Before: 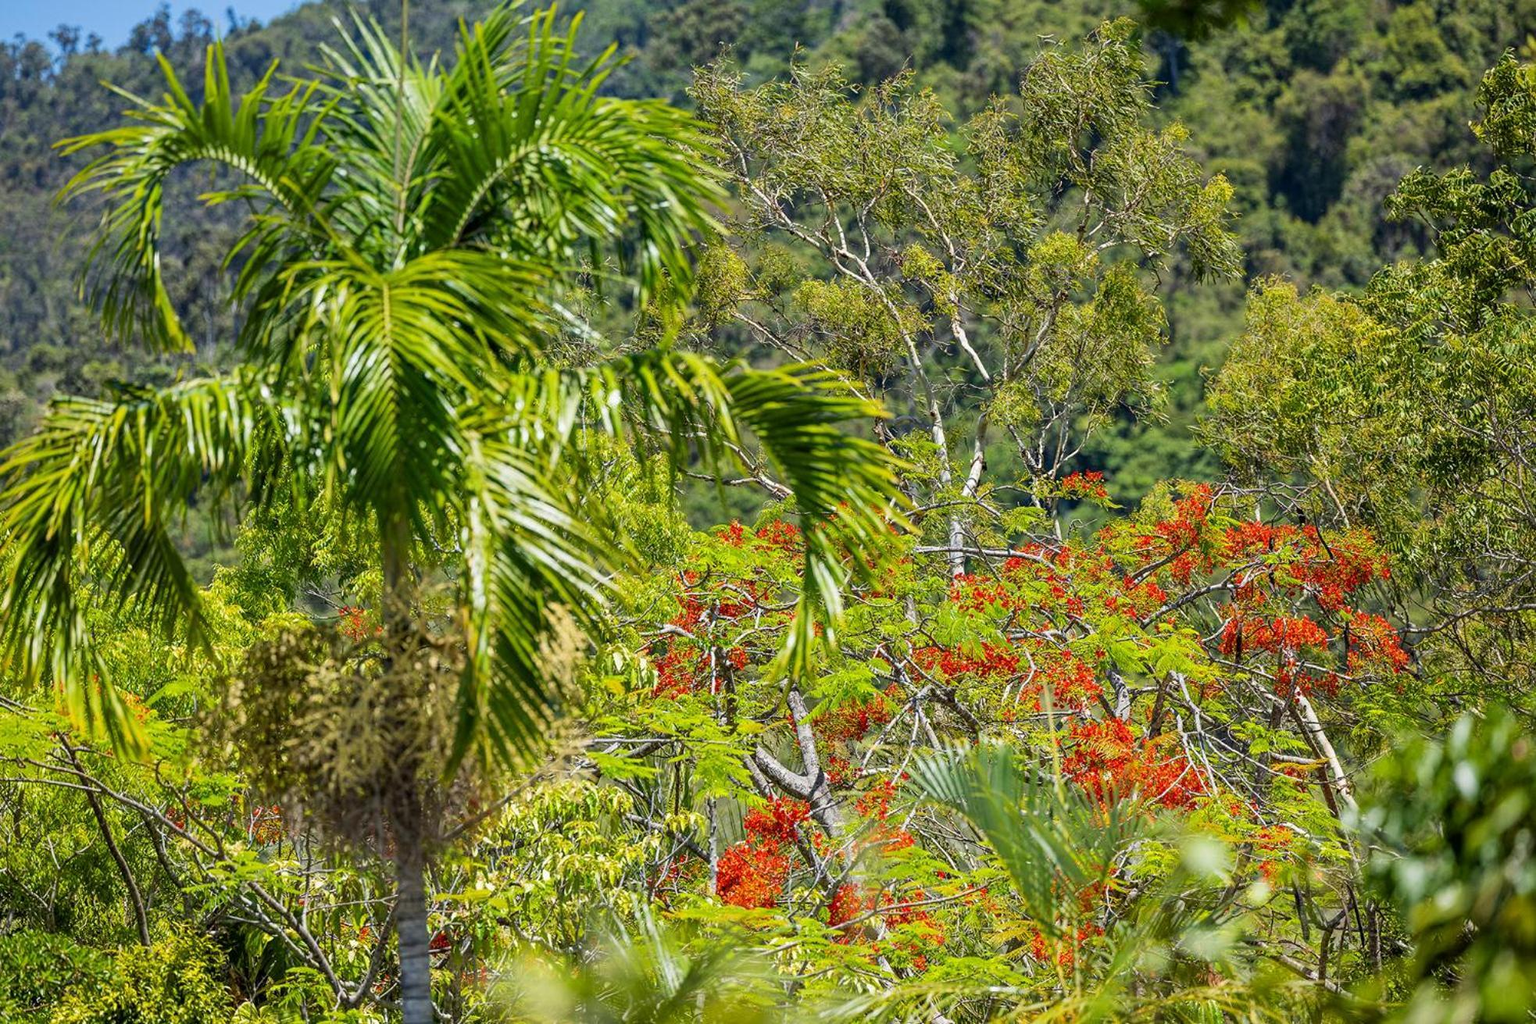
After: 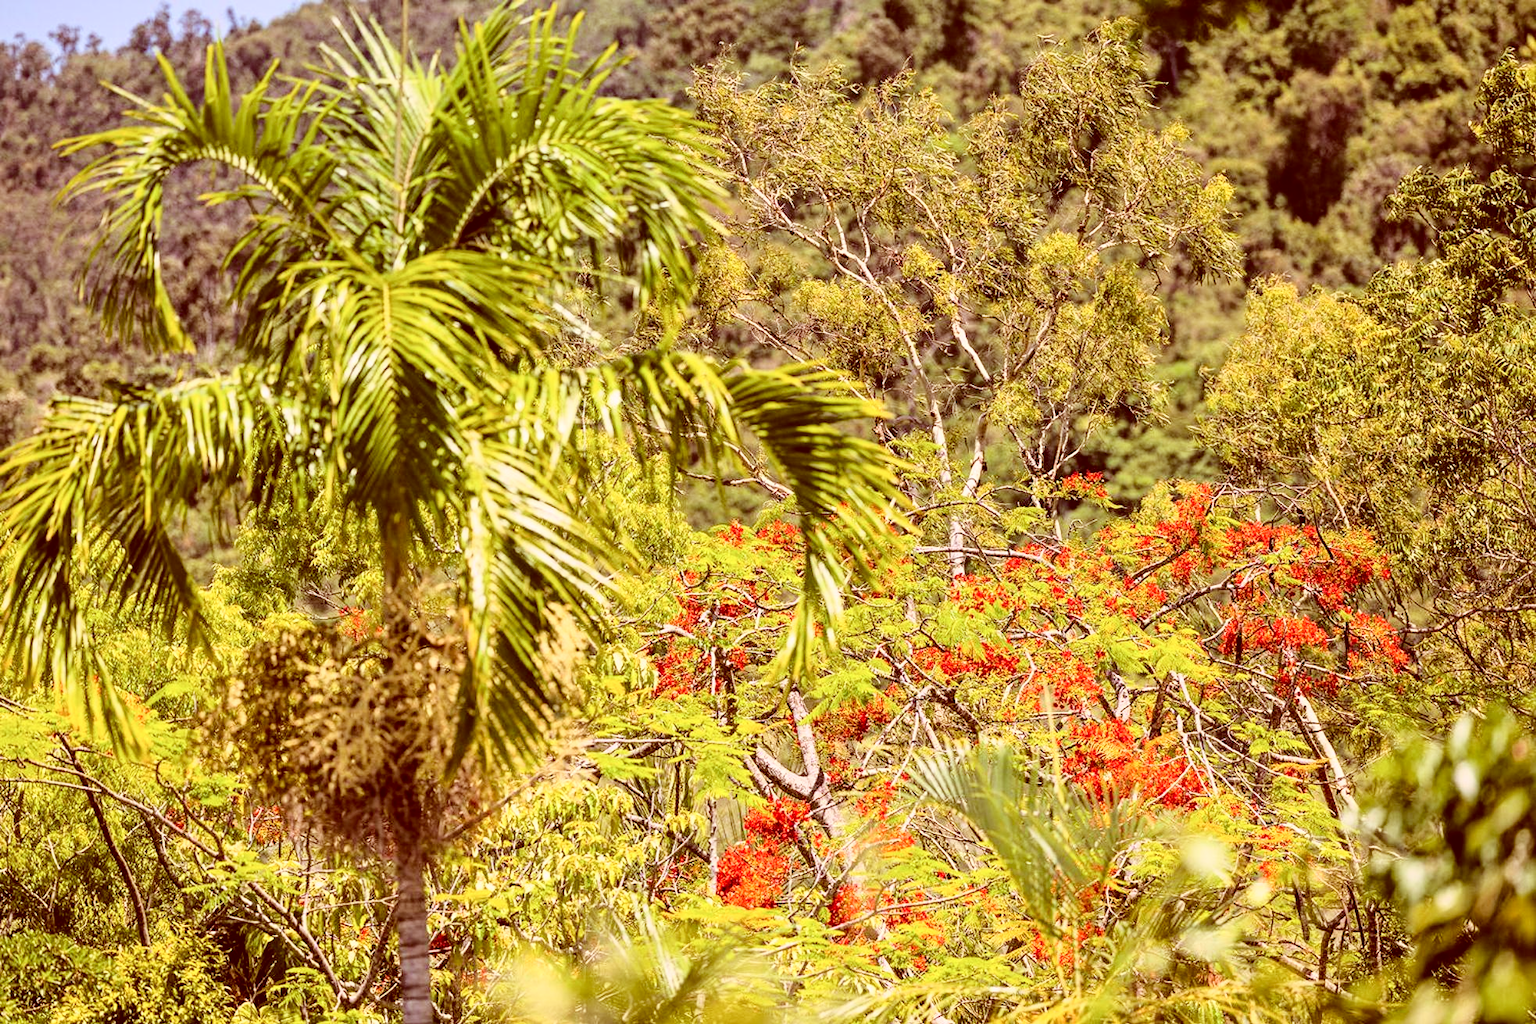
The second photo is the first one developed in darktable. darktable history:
base curve: curves: ch0 [(0, 0) (0.028, 0.03) (0.121, 0.232) (0.46, 0.748) (0.859, 0.968) (1, 1)]
color correction: highlights a* 9.03, highlights b* 8.71, shadows a* 40, shadows b* 40, saturation 0.8
